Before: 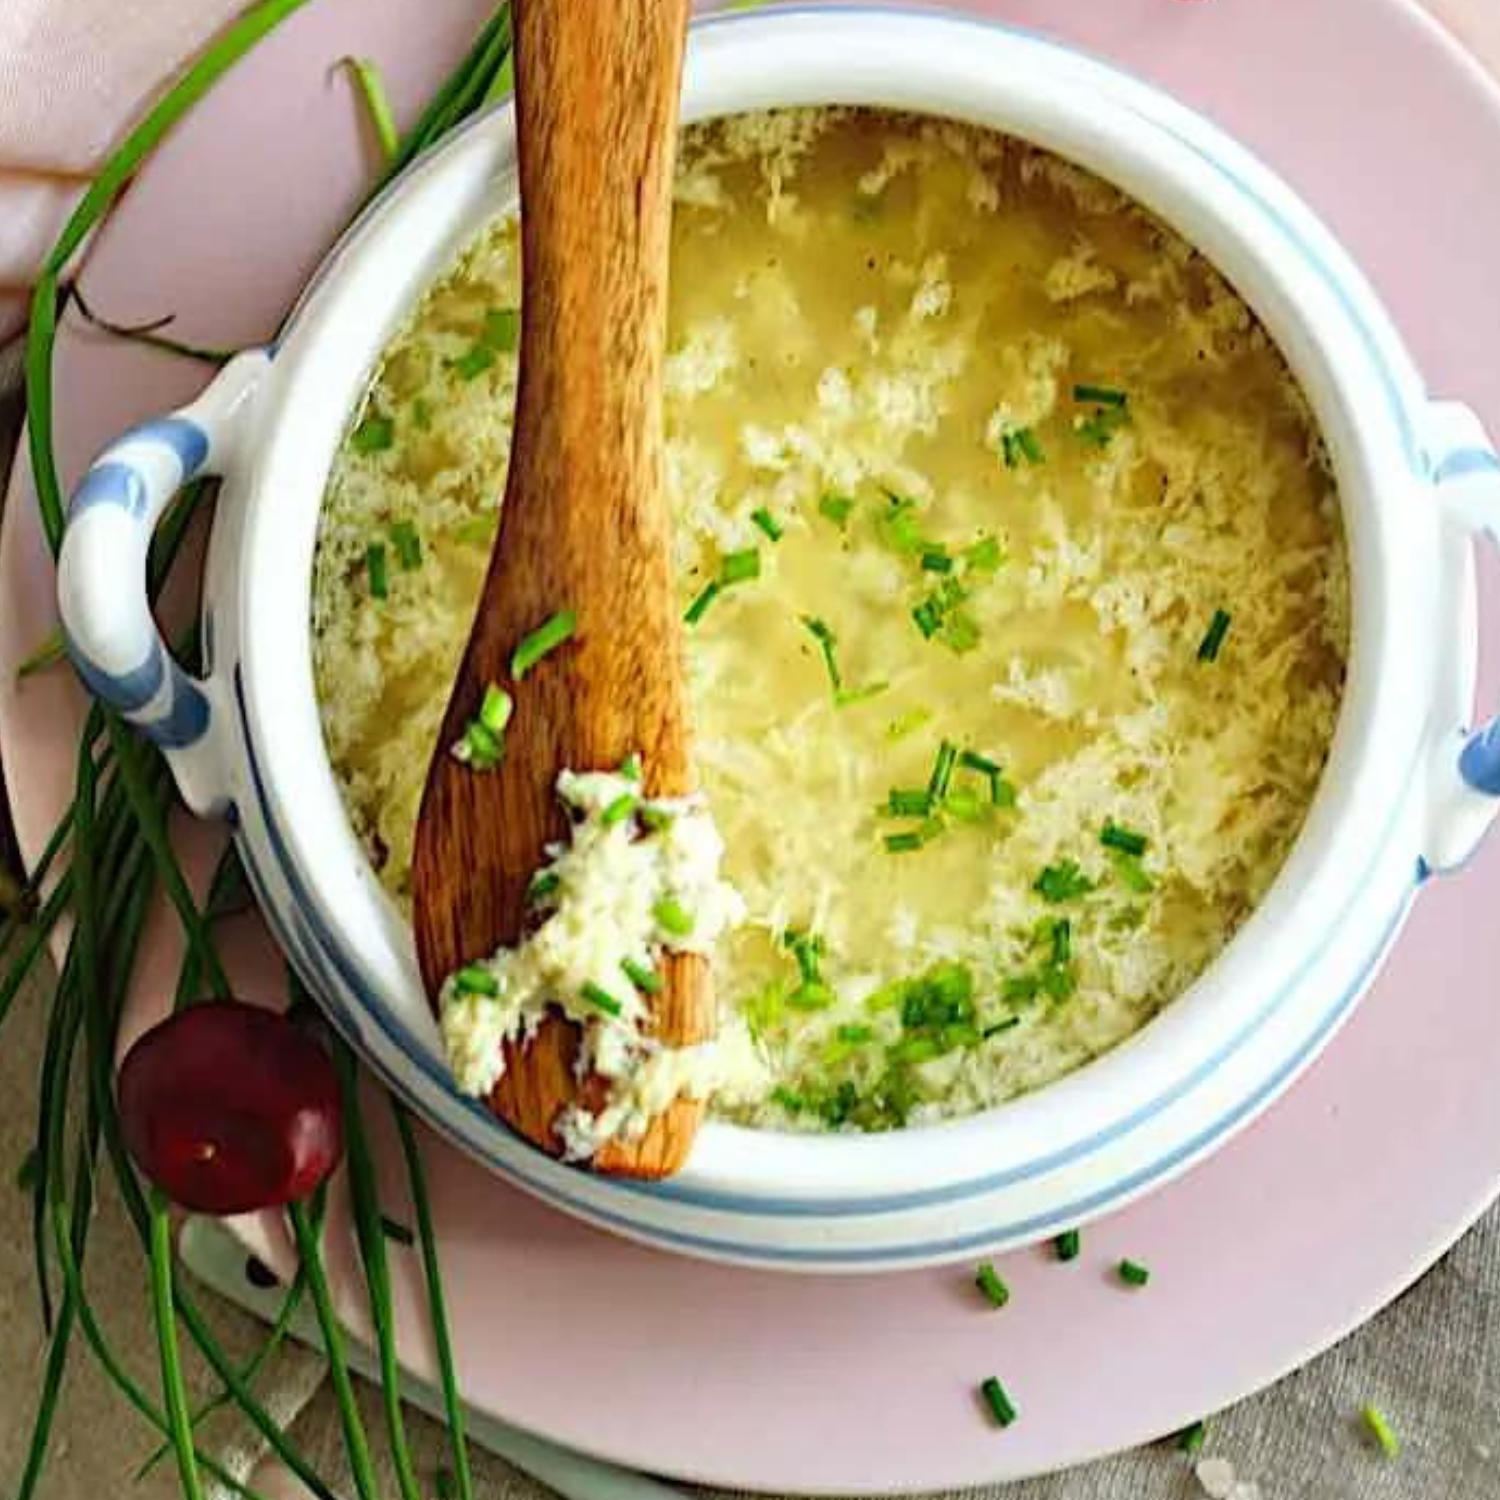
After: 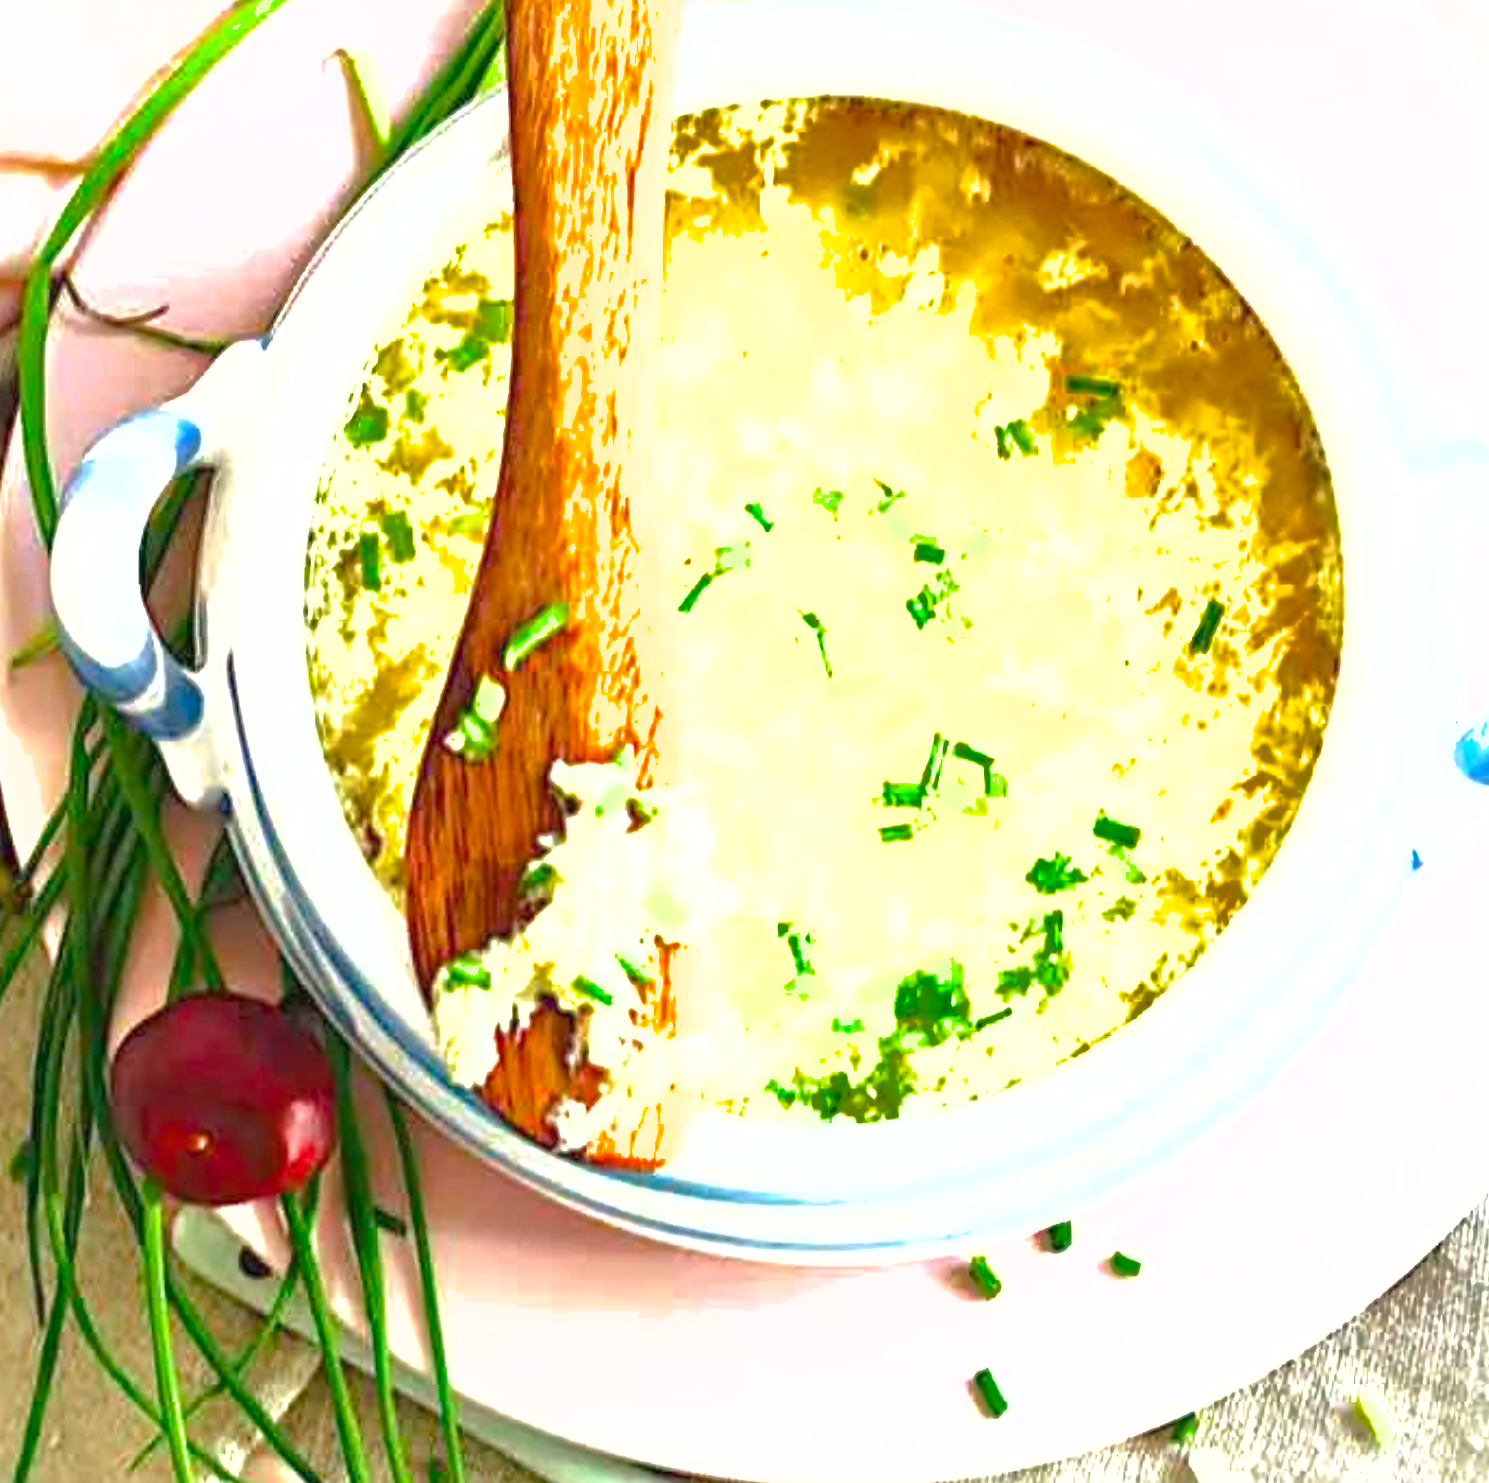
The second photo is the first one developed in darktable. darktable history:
crop: left 0.506%, top 0.648%, right 0.166%, bottom 0.426%
shadows and highlights: on, module defaults
exposure: black level correction 0, exposure 1.741 EV, compensate highlight preservation false
color balance rgb: shadows lift › chroma 2.548%, shadows lift › hue 192.43°, perceptual saturation grading › global saturation 0.065%, perceptual saturation grading › highlights -8.586%, perceptual saturation grading › mid-tones 18.896%, perceptual saturation grading › shadows 28.654%, global vibrance 20%
